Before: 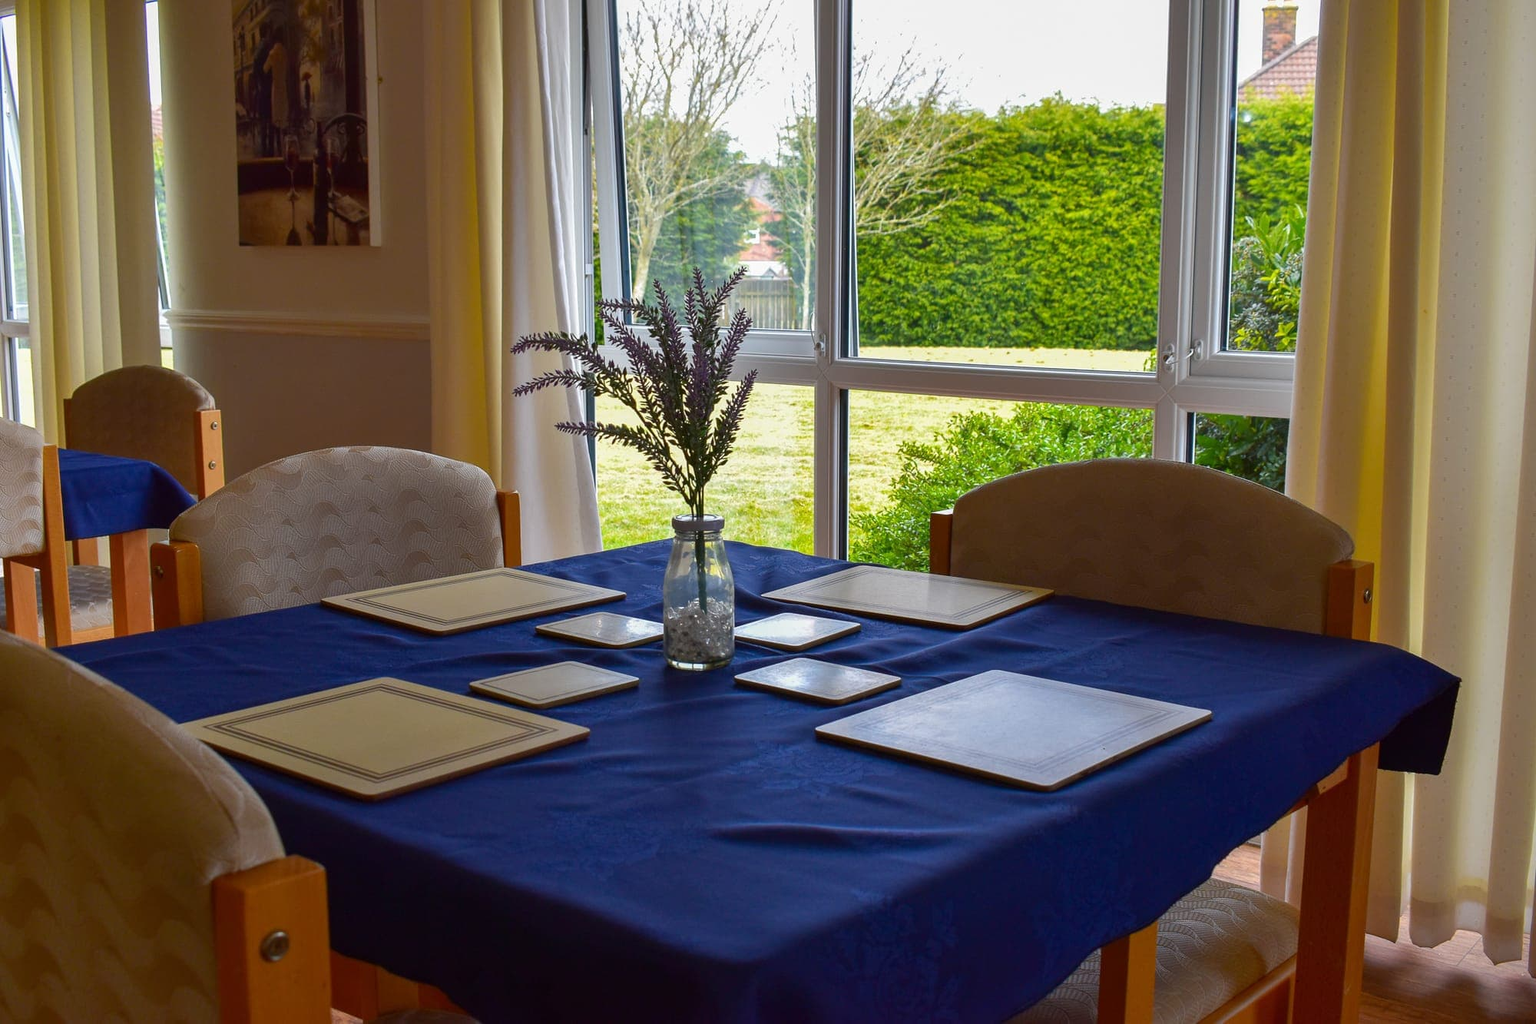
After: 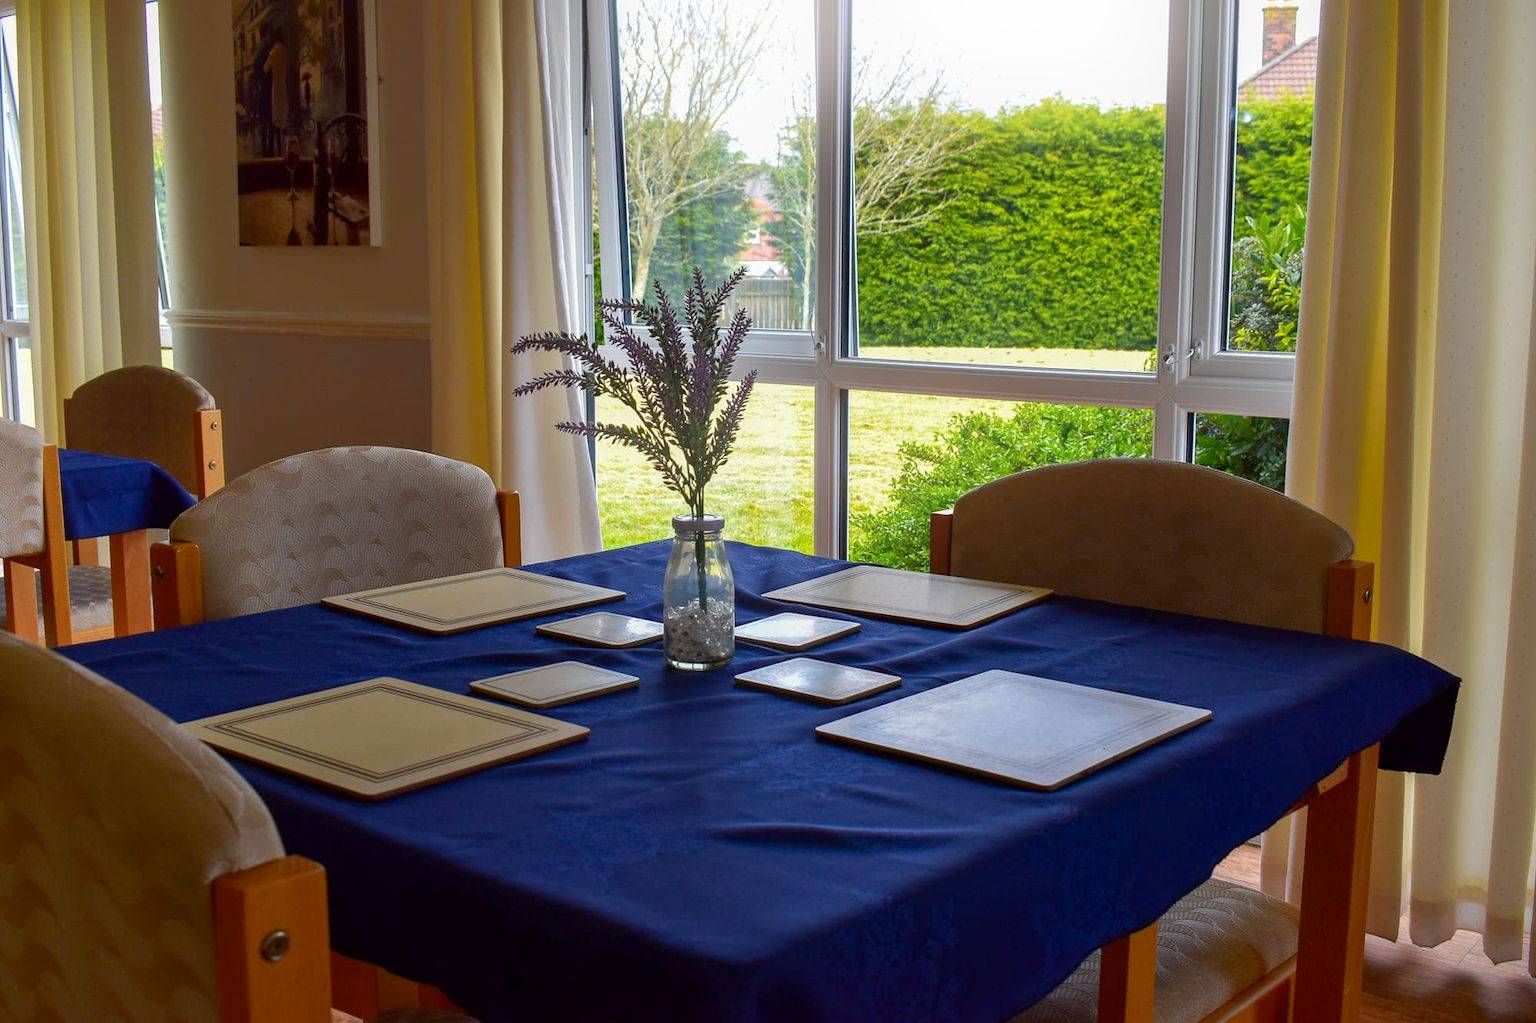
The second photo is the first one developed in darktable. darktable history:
color balance: mode lift, gamma, gain (sRGB), lift [0.97, 1, 1, 1], gamma [1.03, 1, 1, 1]
bloom: size 15%, threshold 97%, strength 7%
